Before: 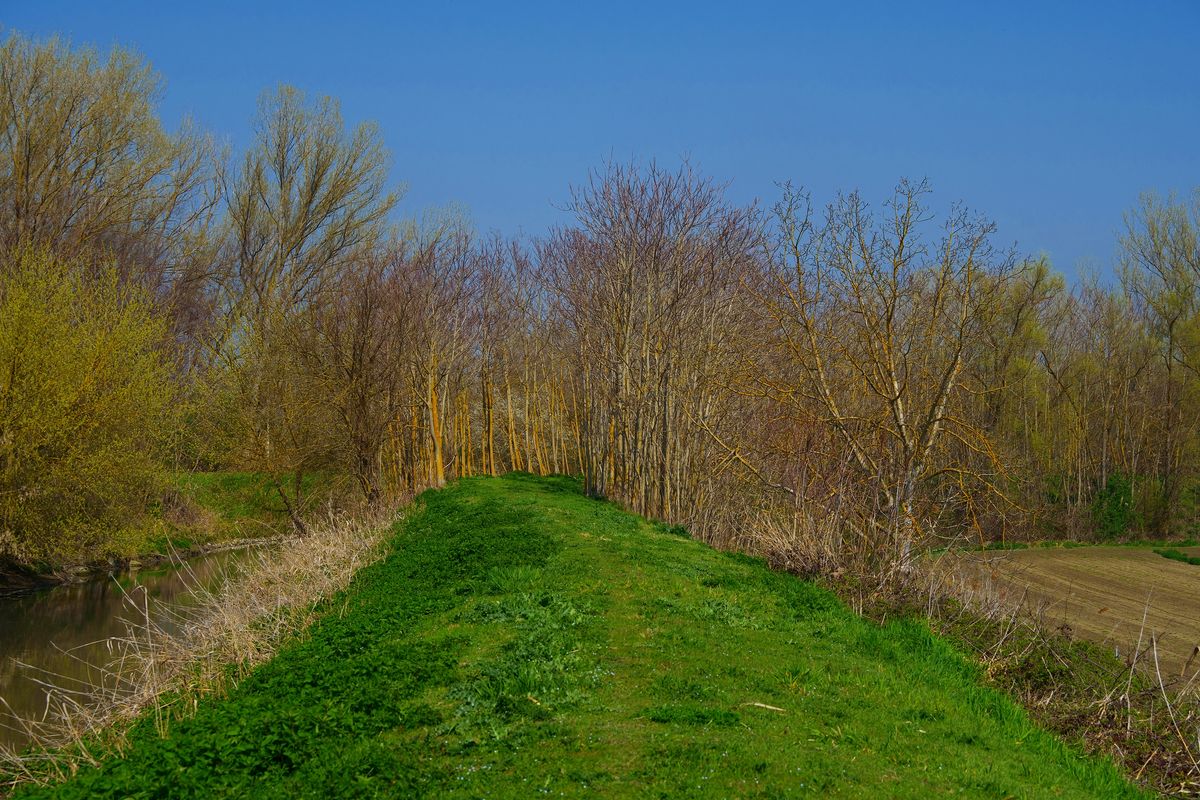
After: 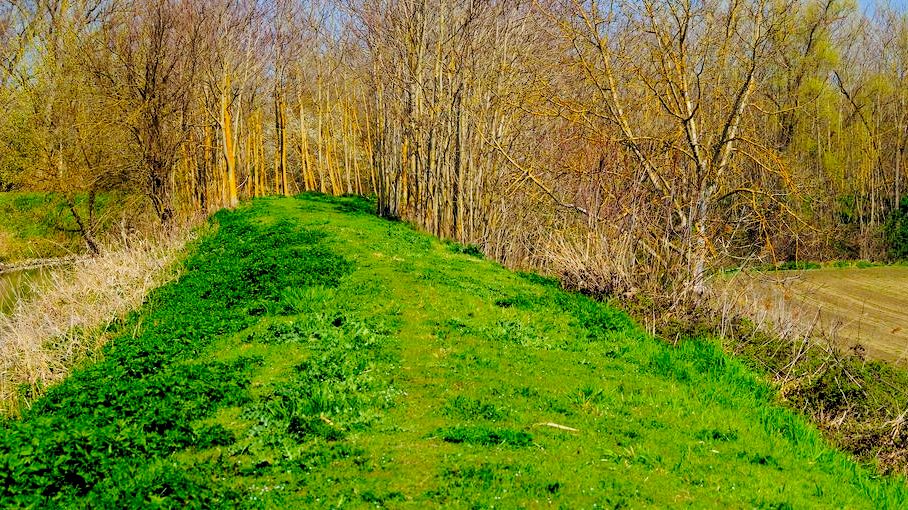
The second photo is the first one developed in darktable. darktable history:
crop and rotate: left 17.299%, top 35.115%, right 7.015%, bottom 1.024%
rgb levels: preserve colors sum RGB, levels [[0.038, 0.433, 0.934], [0, 0.5, 1], [0, 0.5, 1]]
base curve: curves: ch0 [(0, 0) (0.036, 0.037) (0.121, 0.228) (0.46, 0.76) (0.859, 0.983) (1, 1)], preserve colors none
